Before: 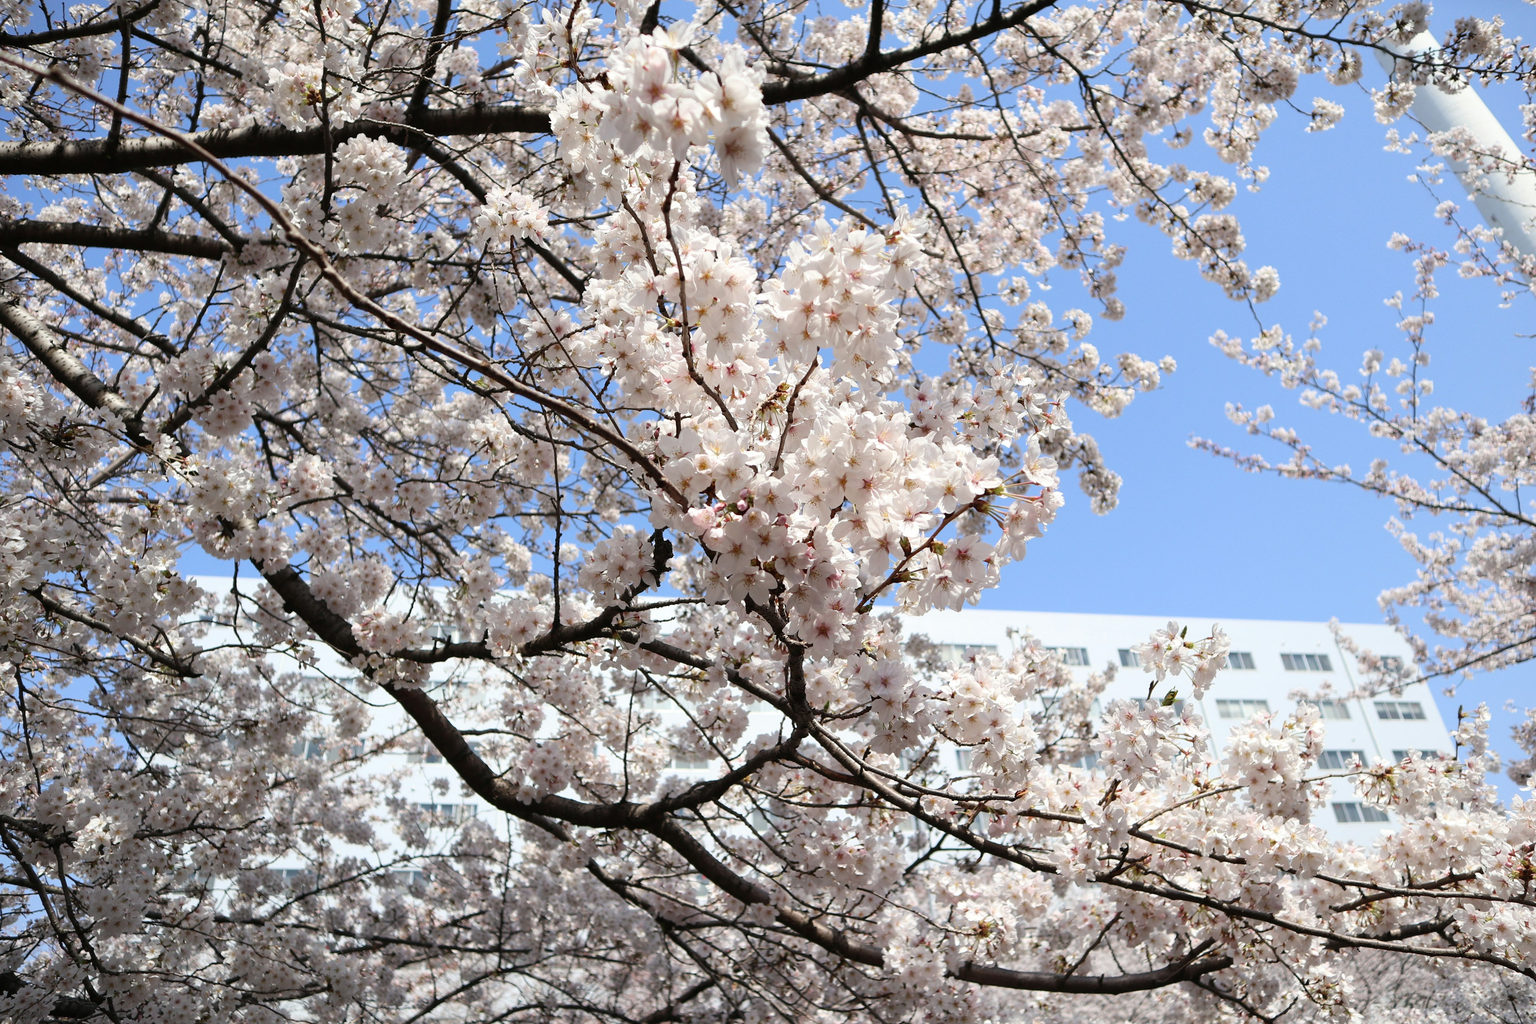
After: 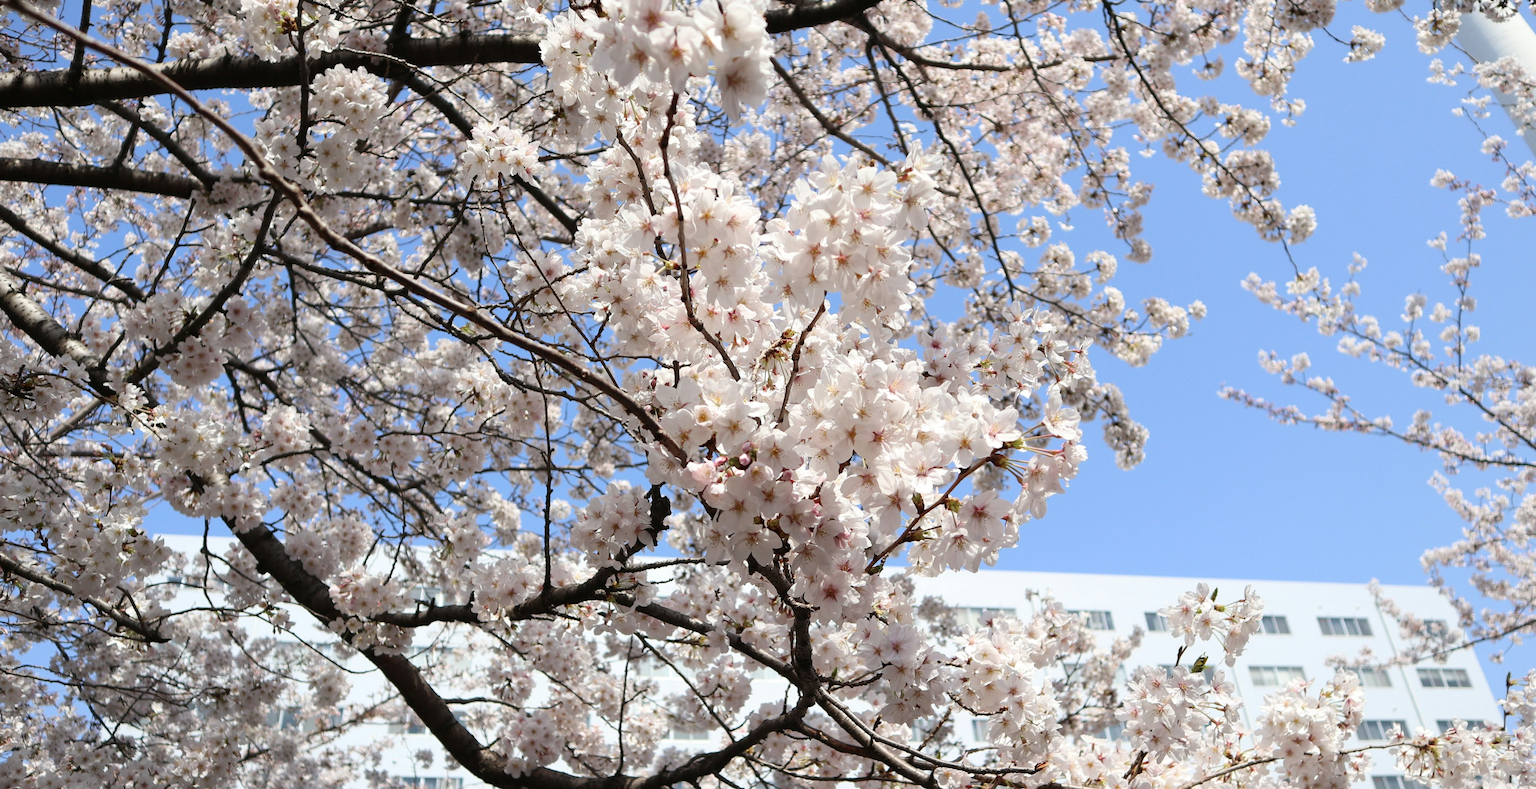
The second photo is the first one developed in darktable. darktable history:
crop: left 2.785%, top 7.198%, right 3.181%, bottom 20.264%
